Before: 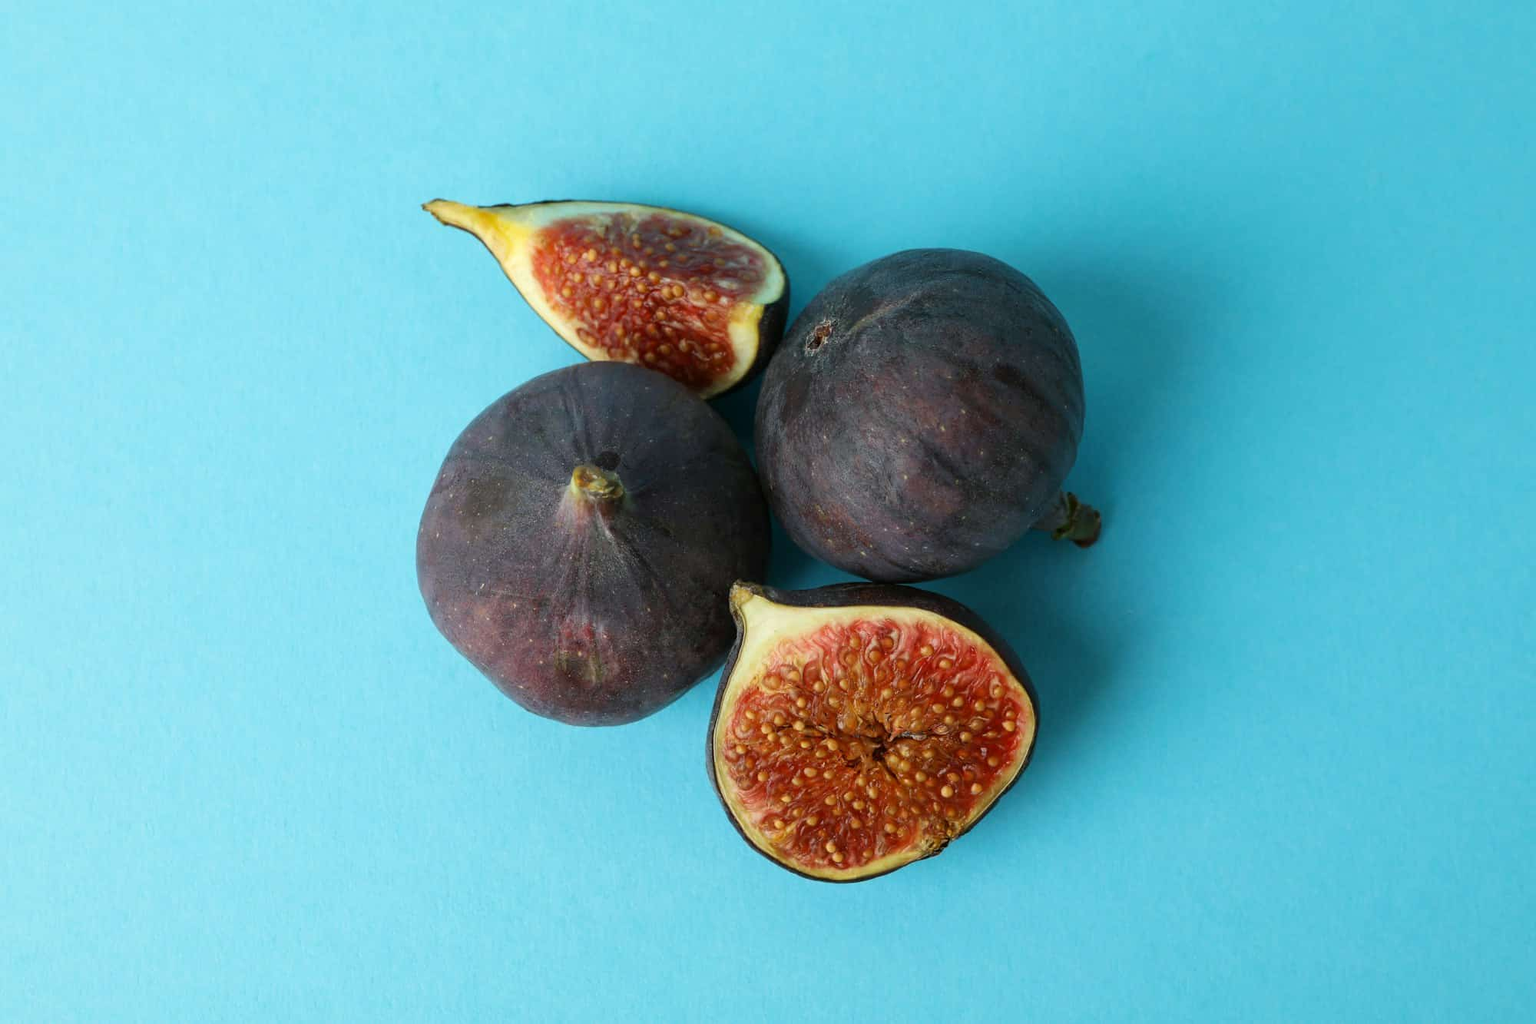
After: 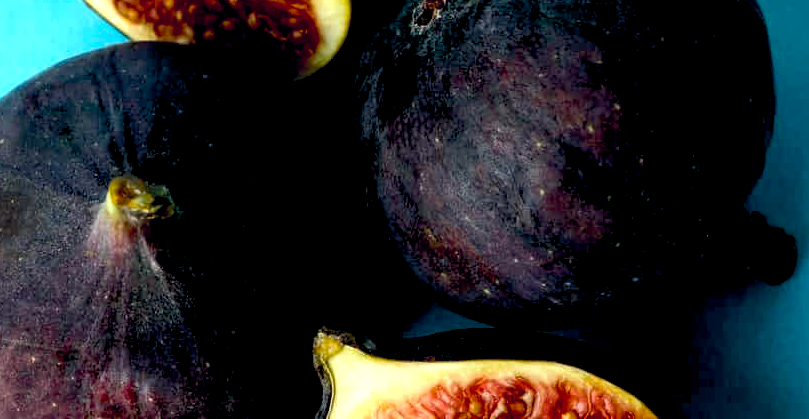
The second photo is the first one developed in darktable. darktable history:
local contrast: highlights 106%, shadows 99%, detail 120%, midtone range 0.2
color balance rgb: global offset › chroma 0.121%, global offset › hue 253.87°, perceptual saturation grading › global saturation 25.224%, perceptual brilliance grading › global brilliance 15.048%, perceptual brilliance grading › shadows -34.935%
crop: left 31.871%, top 32.221%, right 27.672%, bottom 36.282%
exposure: black level correction 0.047, exposure 0.013 EV, compensate exposure bias true, compensate highlight preservation false
